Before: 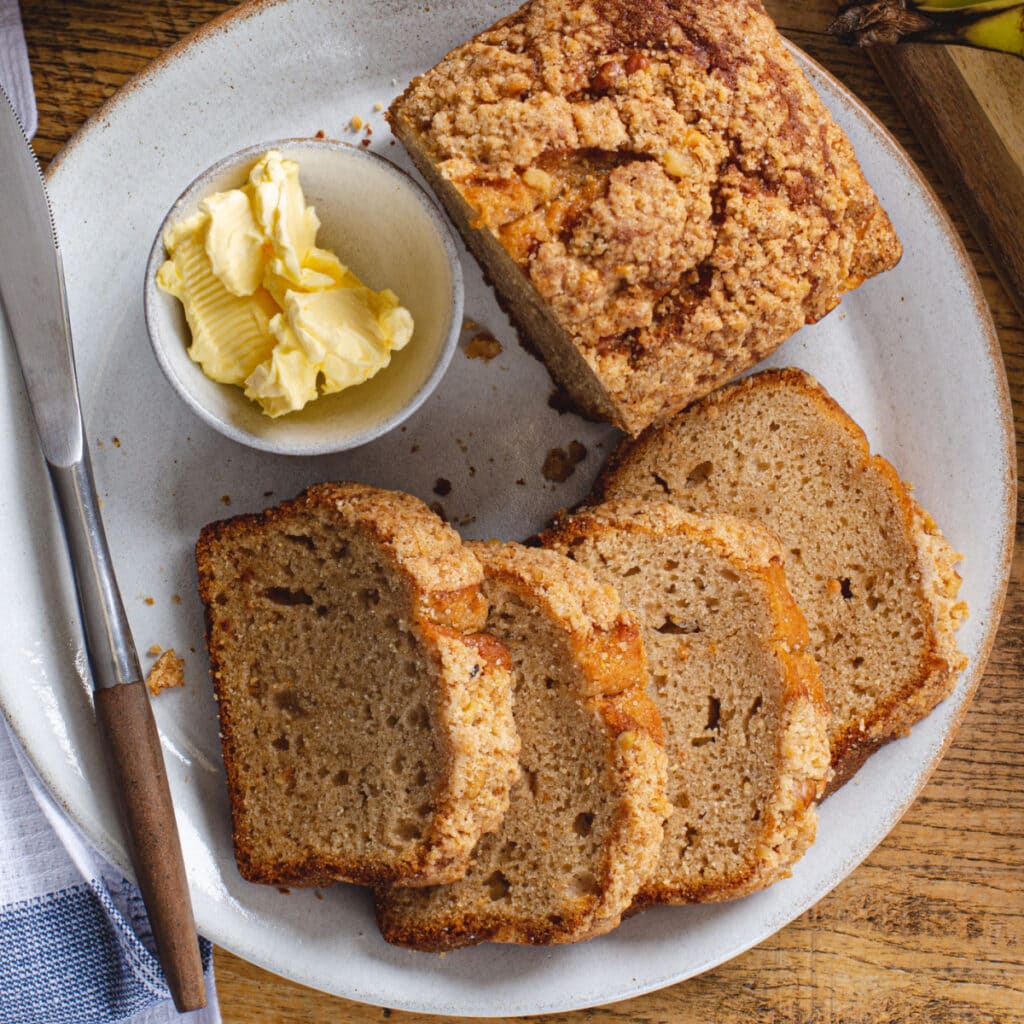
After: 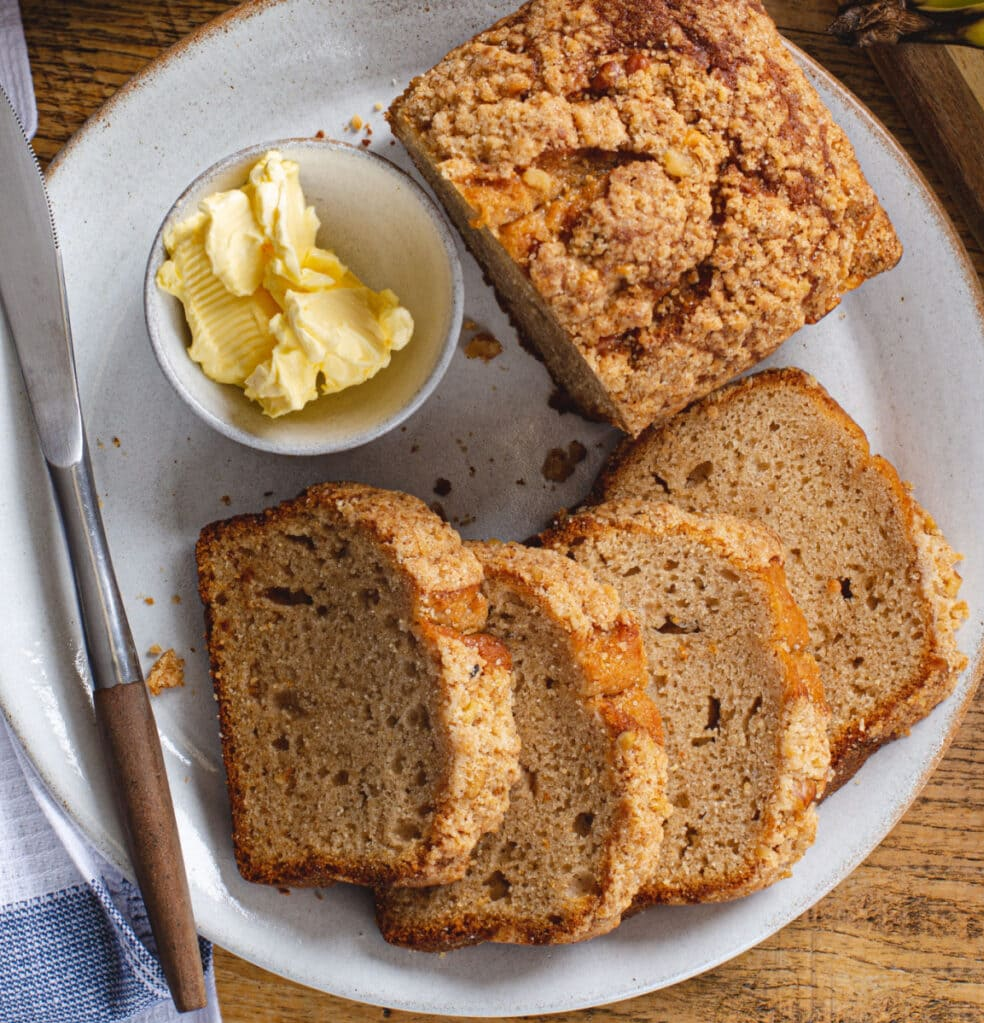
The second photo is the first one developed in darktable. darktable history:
crop: right 3.836%, bottom 0.024%
